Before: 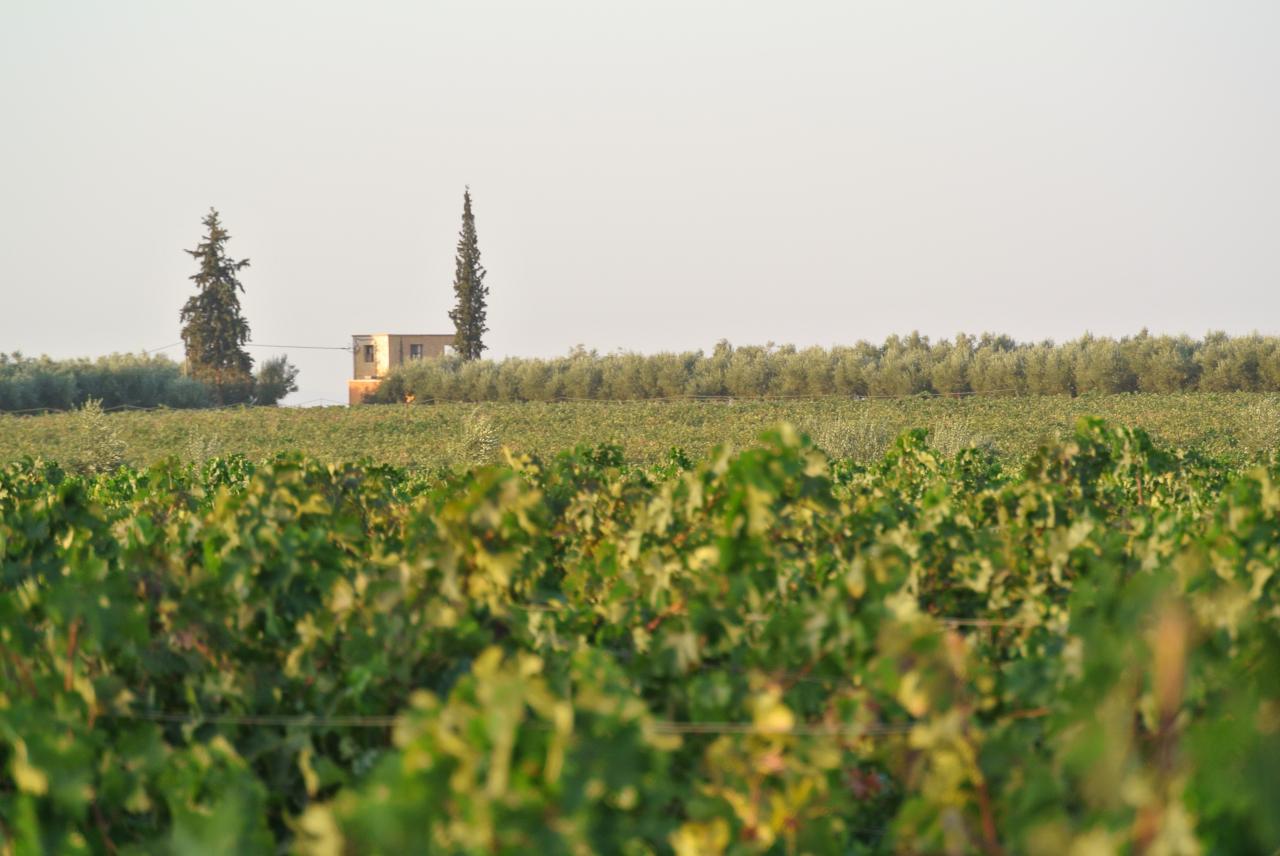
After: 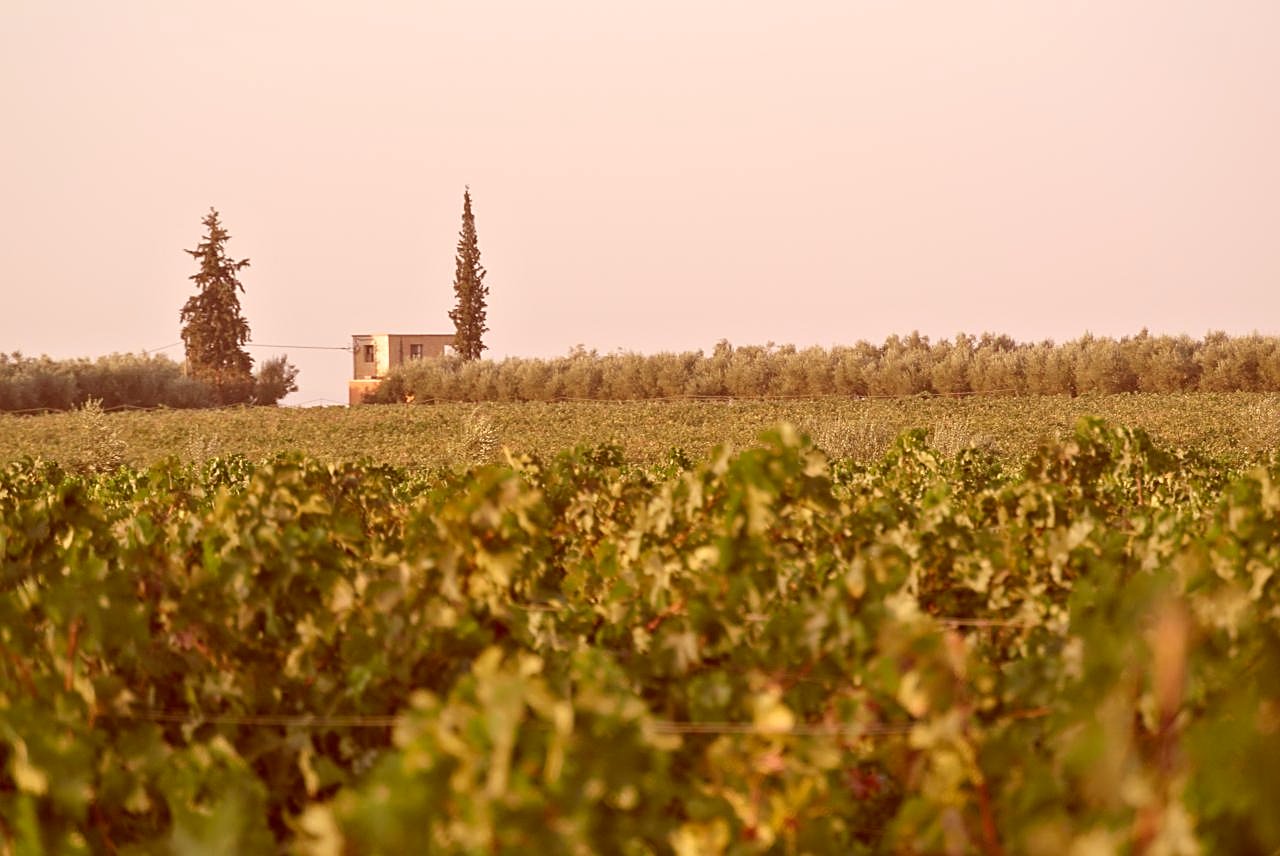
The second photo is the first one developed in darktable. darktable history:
sharpen: on, module defaults
color correction: highlights a* 9.03, highlights b* 8.71, shadows a* 40, shadows b* 40, saturation 0.8
